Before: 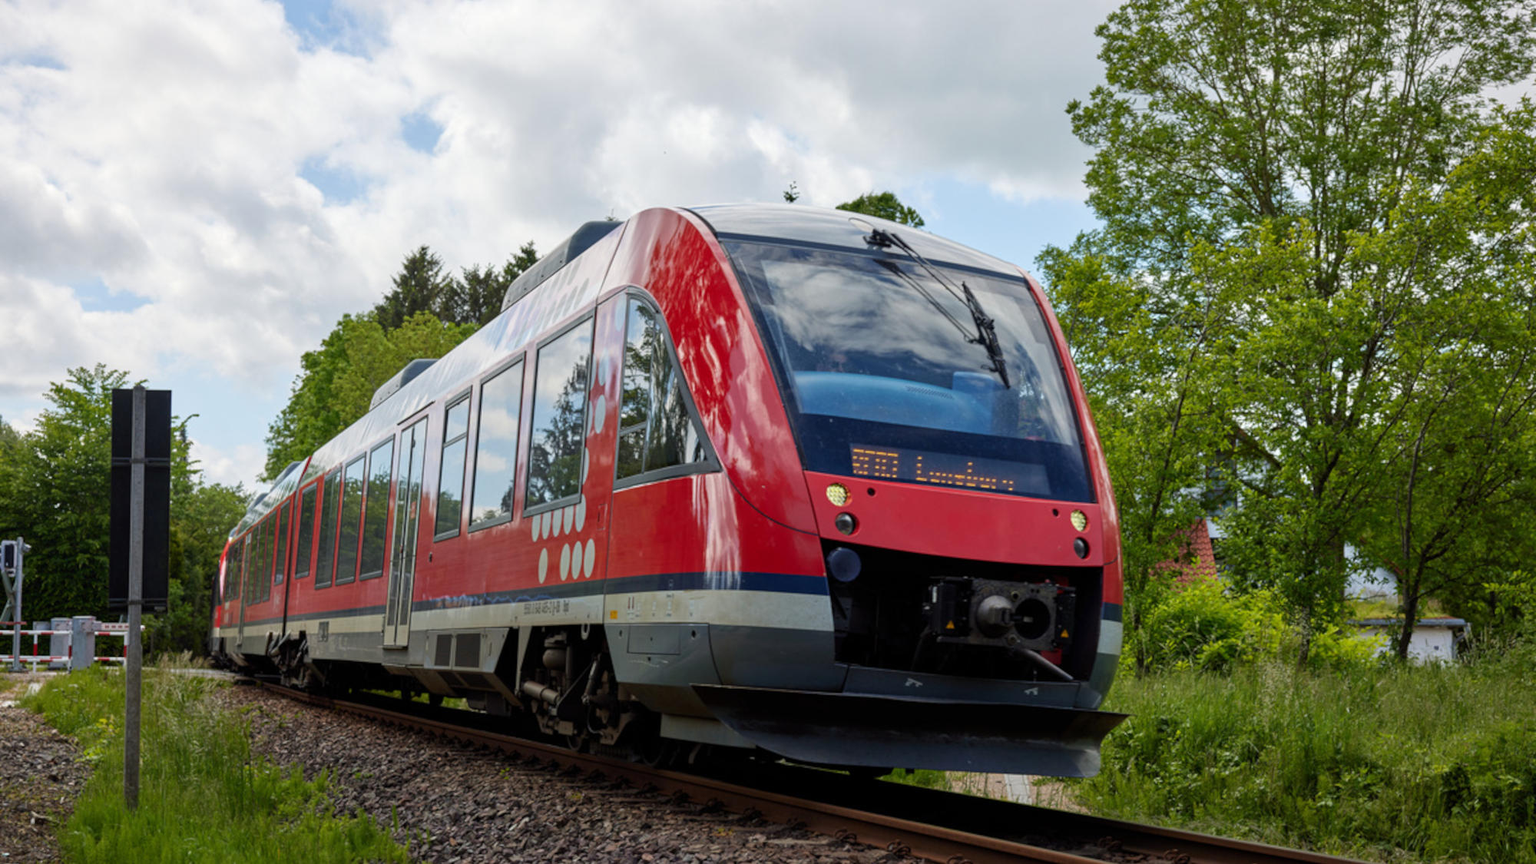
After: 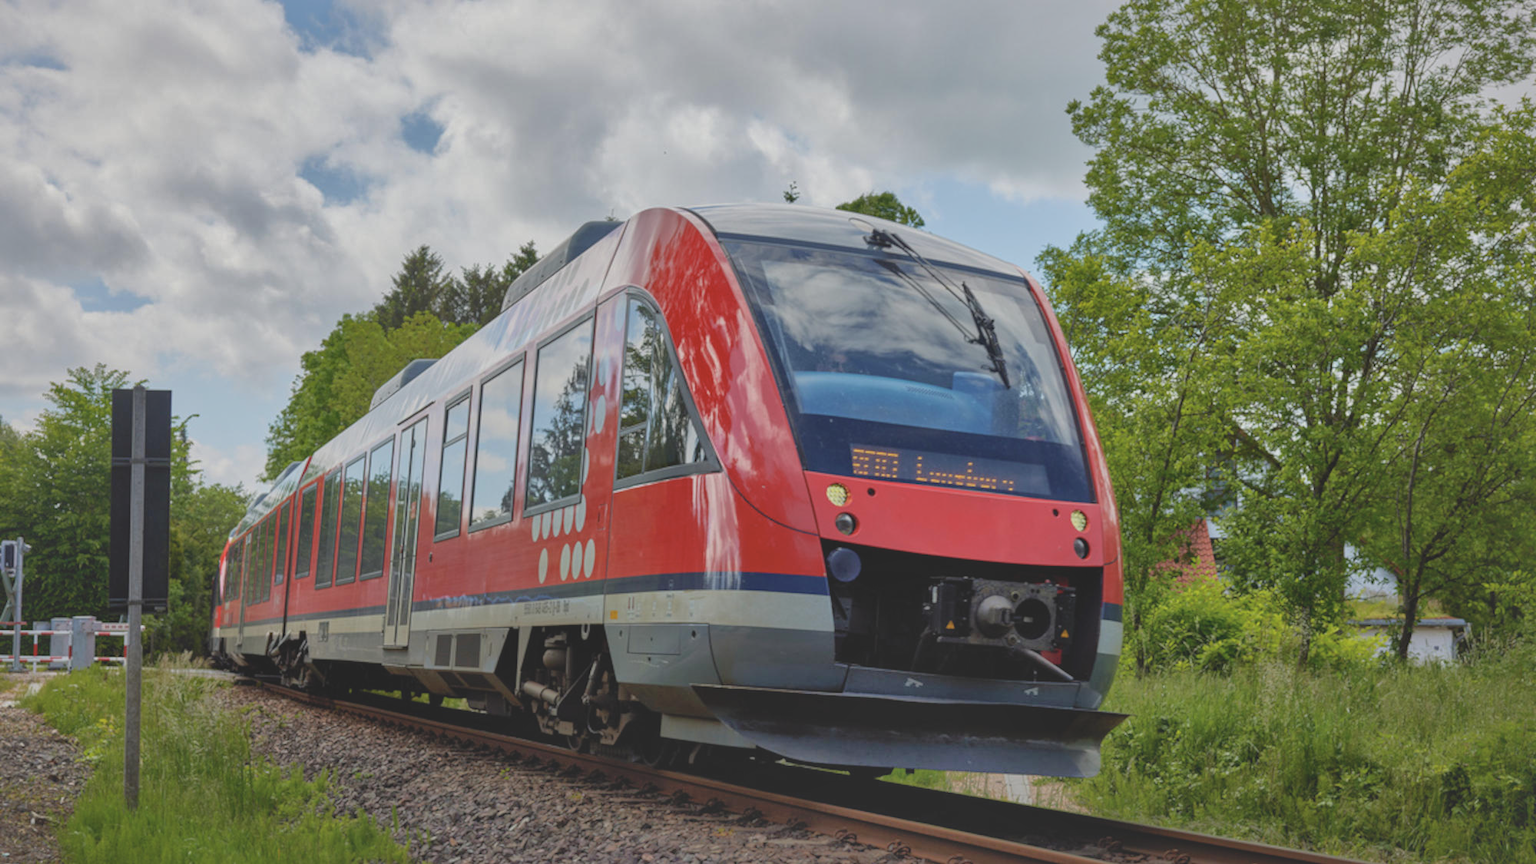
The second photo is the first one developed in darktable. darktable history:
contrast brightness saturation: contrast -0.157, brightness 0.045, saturation -0.137
shadows and highlights: shadows 59.99, highlights -59.67
